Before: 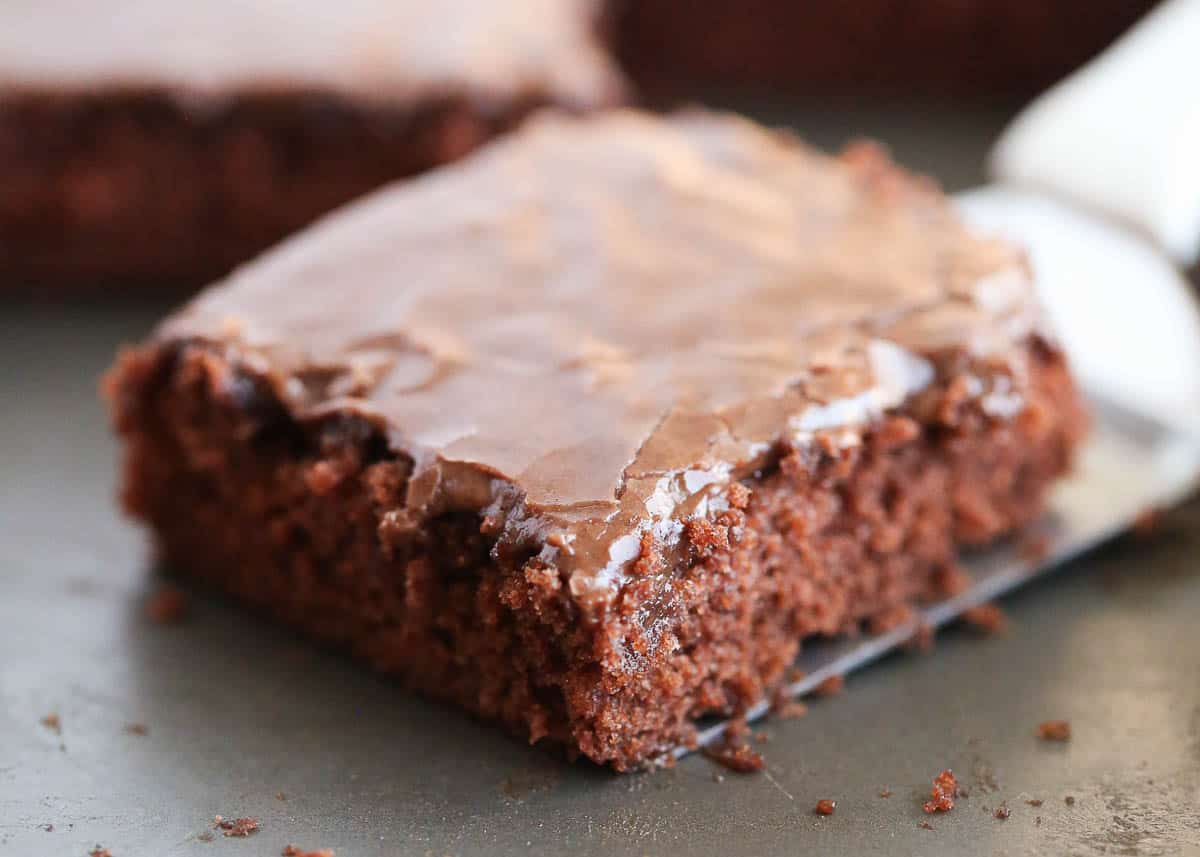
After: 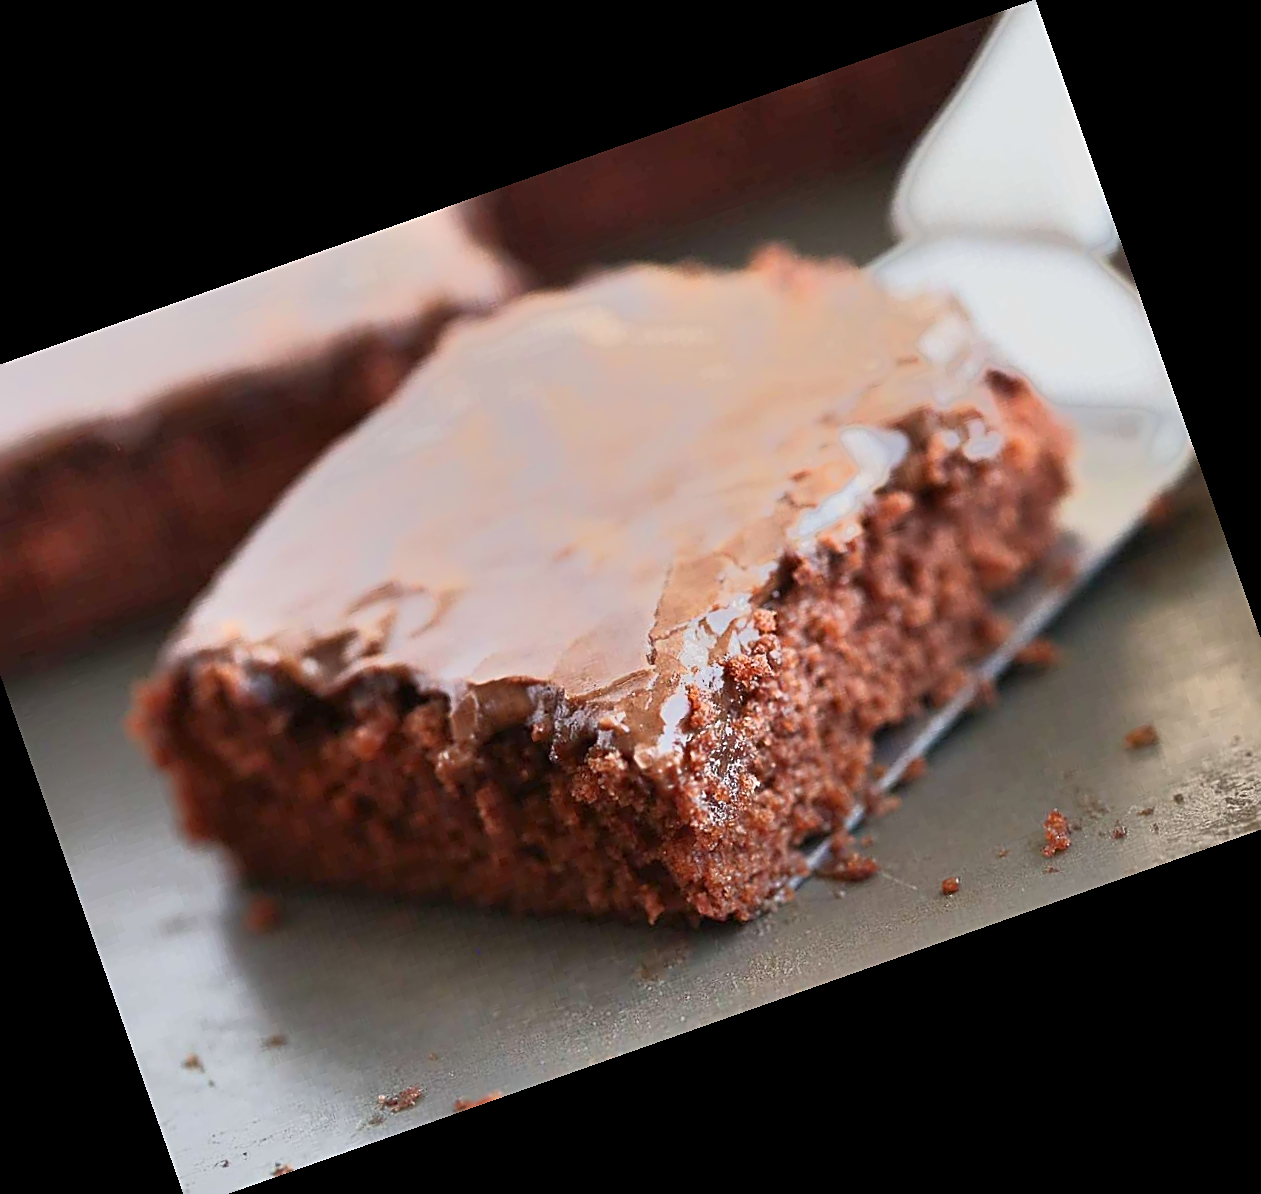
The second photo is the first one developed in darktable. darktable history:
tone equalizer: -7 EV -0.63 EV, -6 EV 1 EV, -5 EV -0.45 EV, -4 EV 0.43 EV, -3 EV 0.41 EV, -2 EV 0.15 EV, -1 EV -0.15 EV, +0 EV -0.39 EV, smoothing diameter 25%, edges refinement/feathering 10, preserve details guided filter
white balance: emerald 1
crop and rotate: angle 19.43°, left 6.812%, right 4.125%, bottom 1.087%
sharpen: on, module defaults
exposure: exposure 0.081 EV, compensate highlight preservation false
contrast brightness saturation: contrast 0.07
